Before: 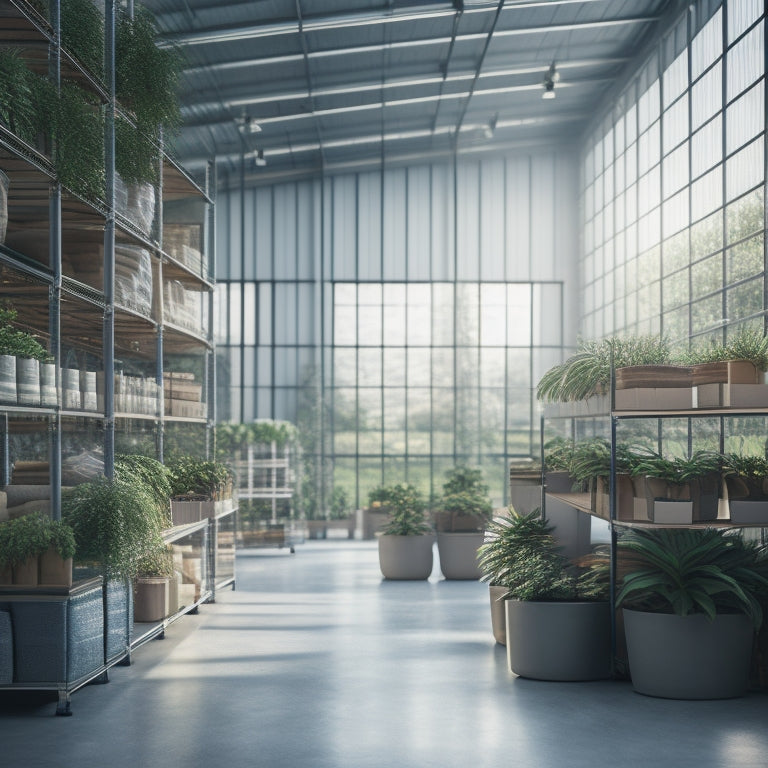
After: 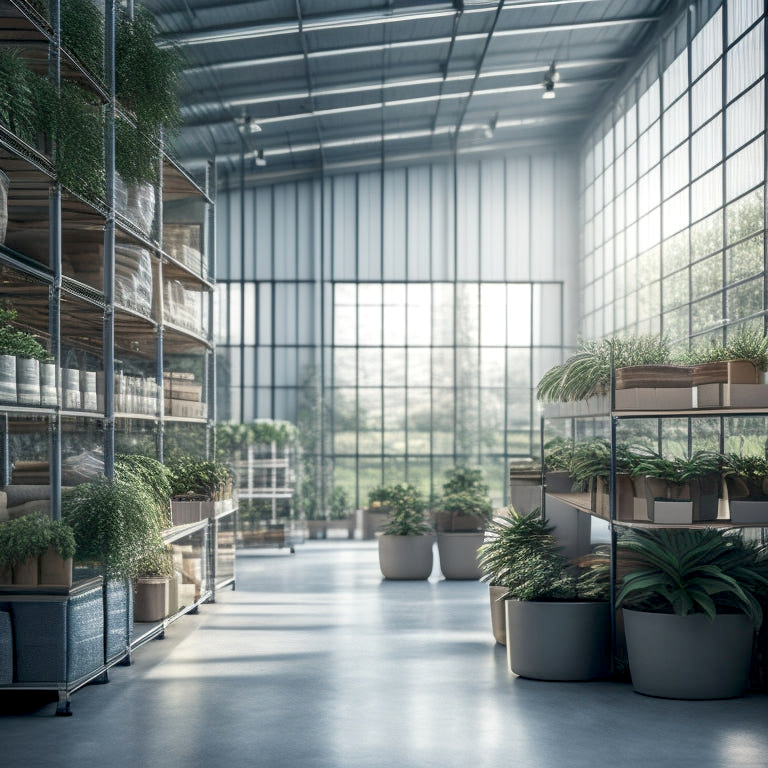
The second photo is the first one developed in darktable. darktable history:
exposure: black level correction 0.007, exposure 0.093 EV, compensate highlight preservation false
local contrast: detail 130%
